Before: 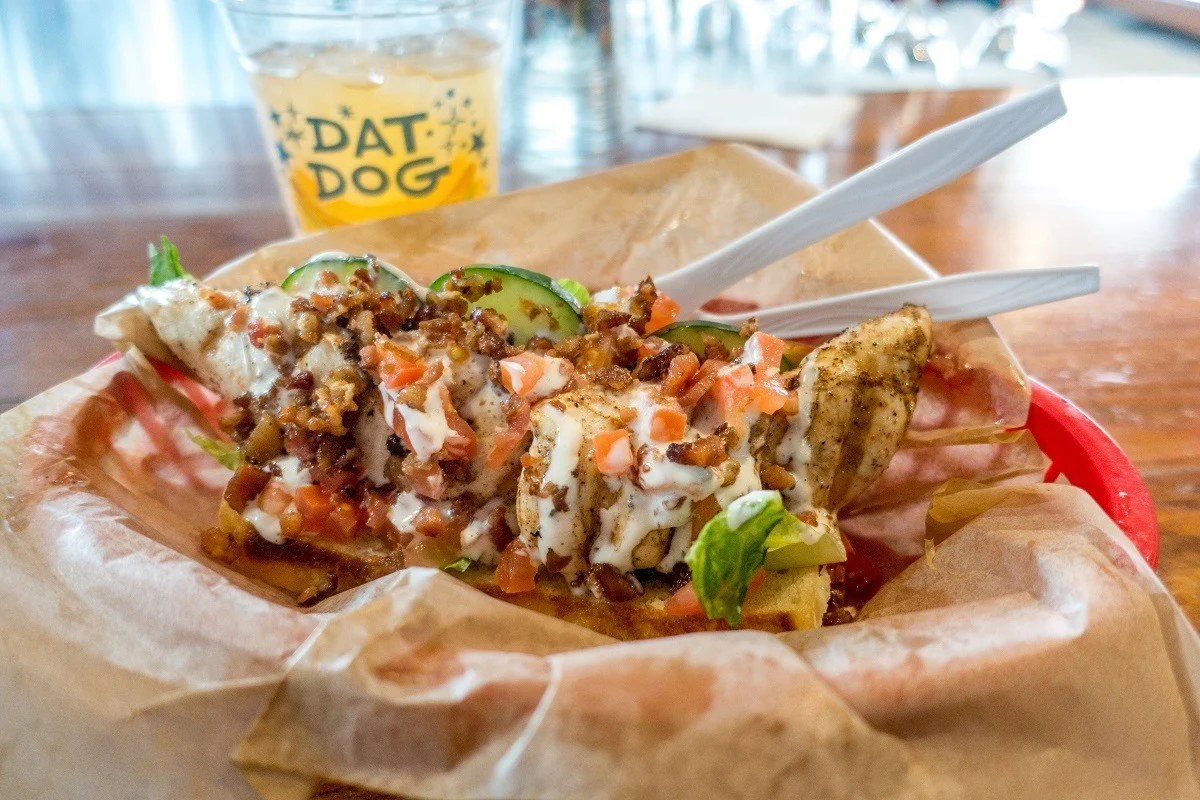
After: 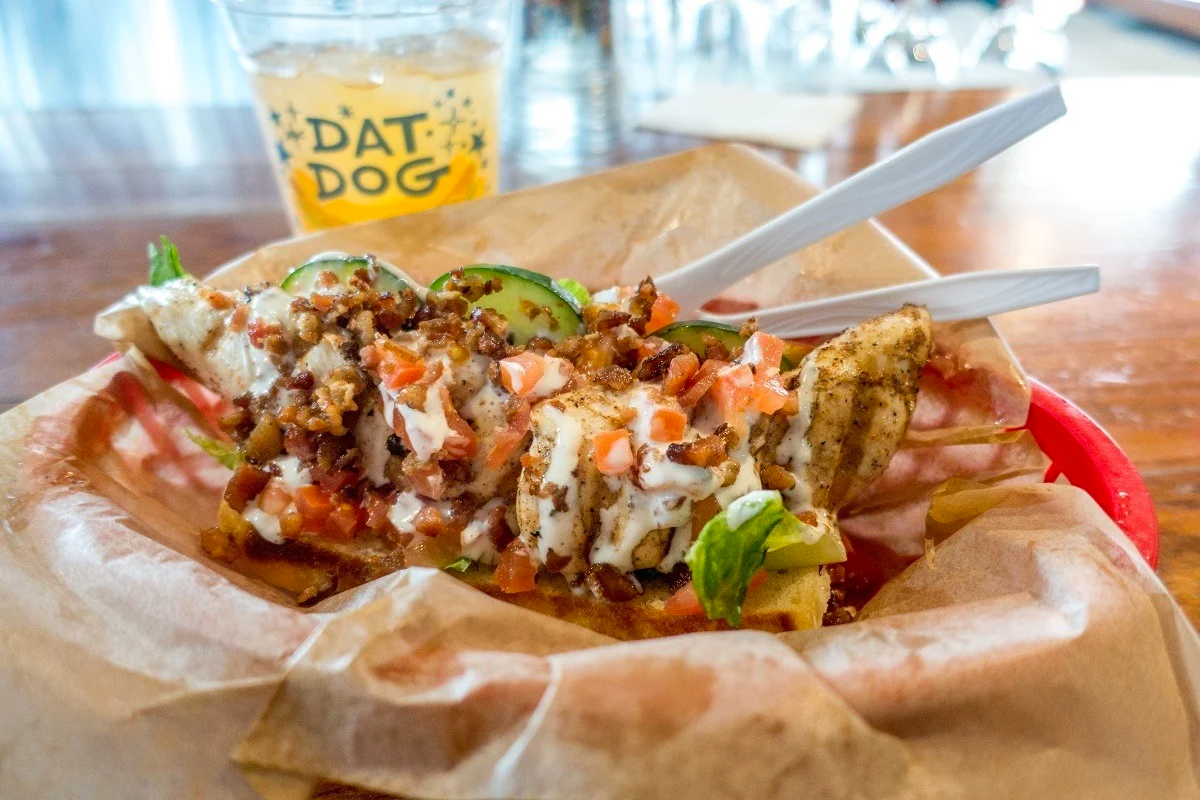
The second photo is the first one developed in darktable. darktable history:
contrast brightness saturation: contrast 0.04, saturation 0.07
